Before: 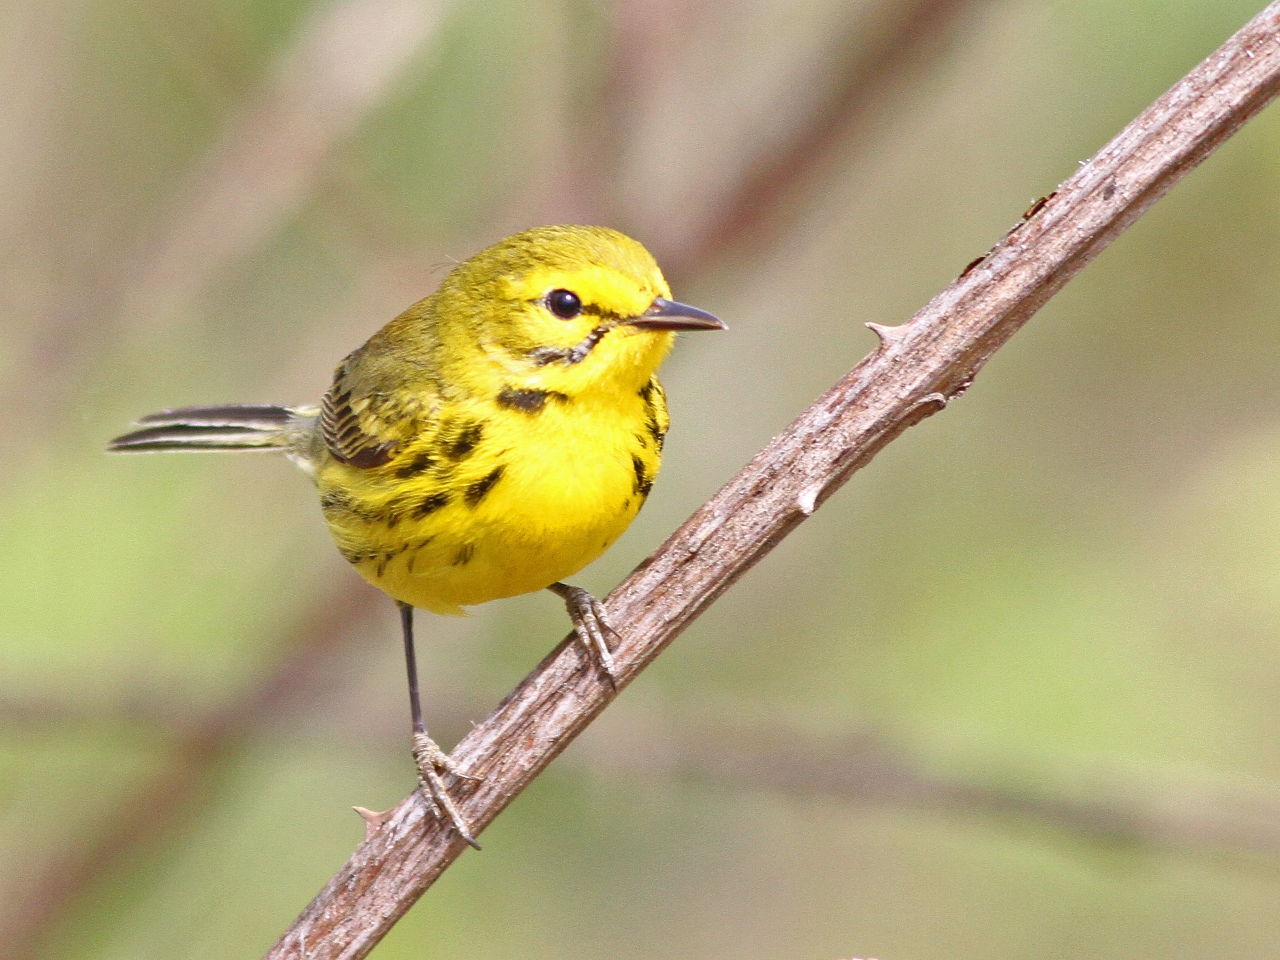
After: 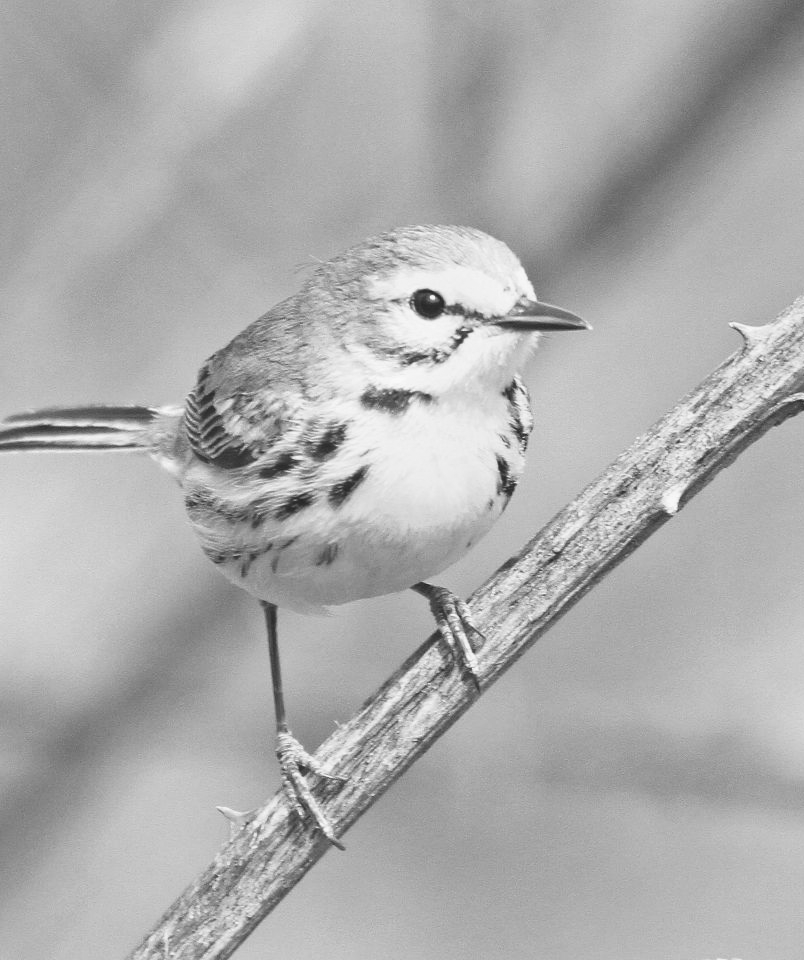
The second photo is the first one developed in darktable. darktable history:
contrast brightness saturation: contrast 0.15, brightness 0.05
crop: left 10.644%, right 26.528%
monochrome: a -35.87, b 49.73, size 1.7
exposure: black level correction -0.015, compensate highlight preservation false
color correction: saturation 1.8
white balance: red 0.948, green 1.02, blue 1.176
